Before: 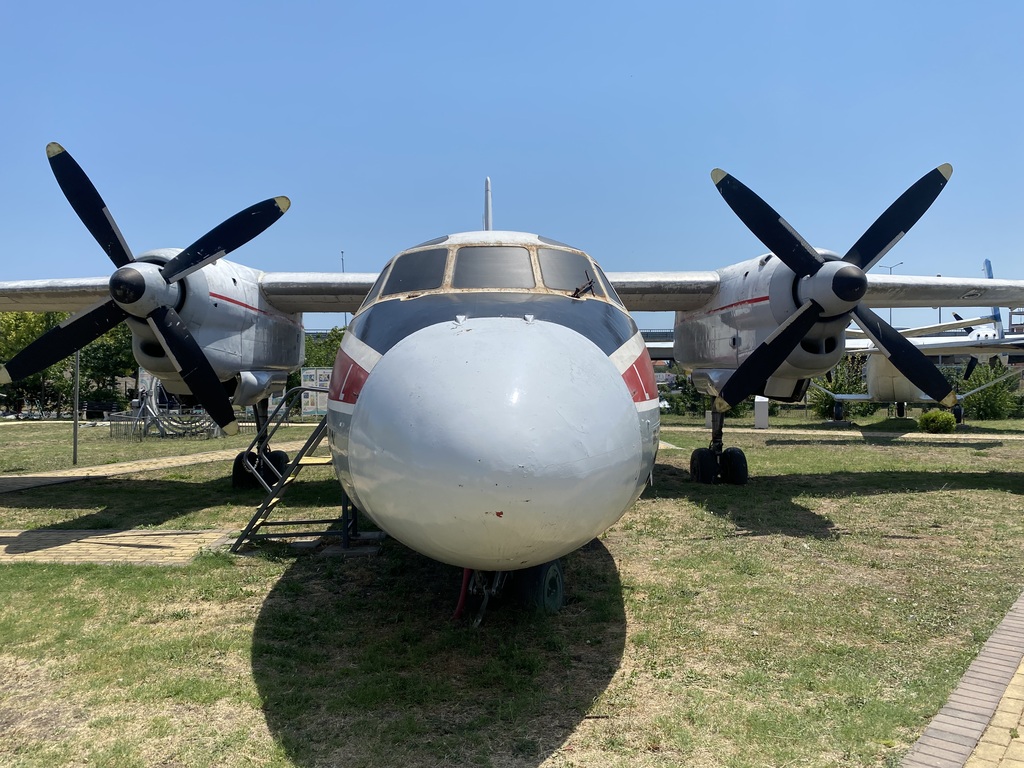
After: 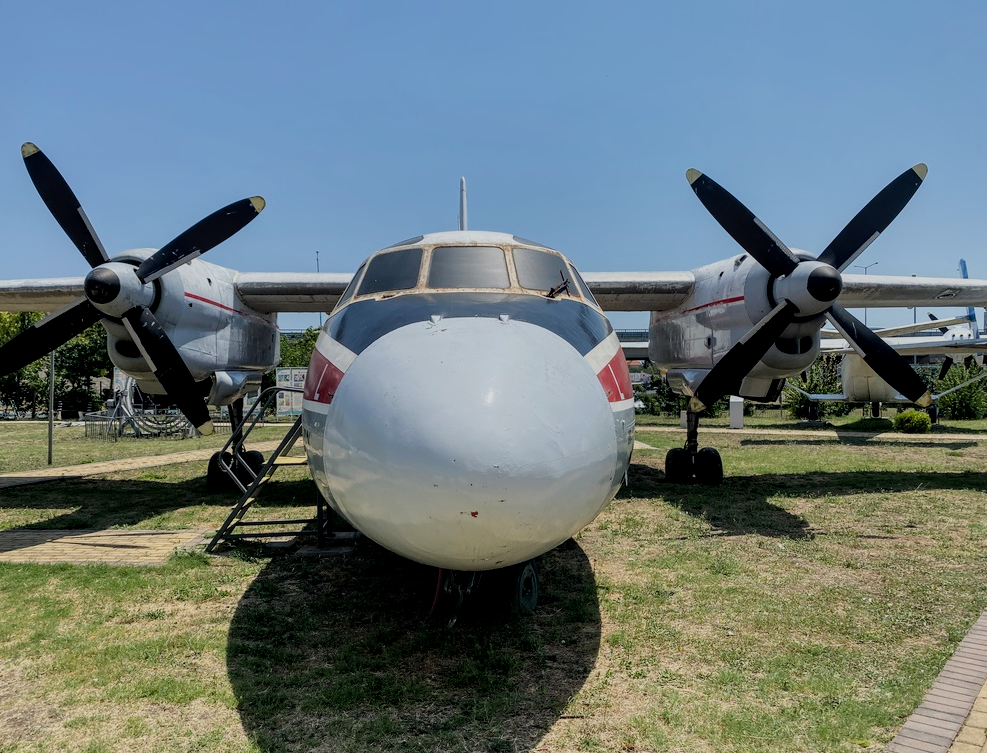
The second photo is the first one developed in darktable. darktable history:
local contrast: on, module defaults
filmic rgb: black relative exposure -7.65 EV, white relative exposure 4.56 EV, hardness 3.61
crop and rotate: left 2.498%, right 1.029%, bottom 1.849%
shadows and highlights: soften with gaussian
